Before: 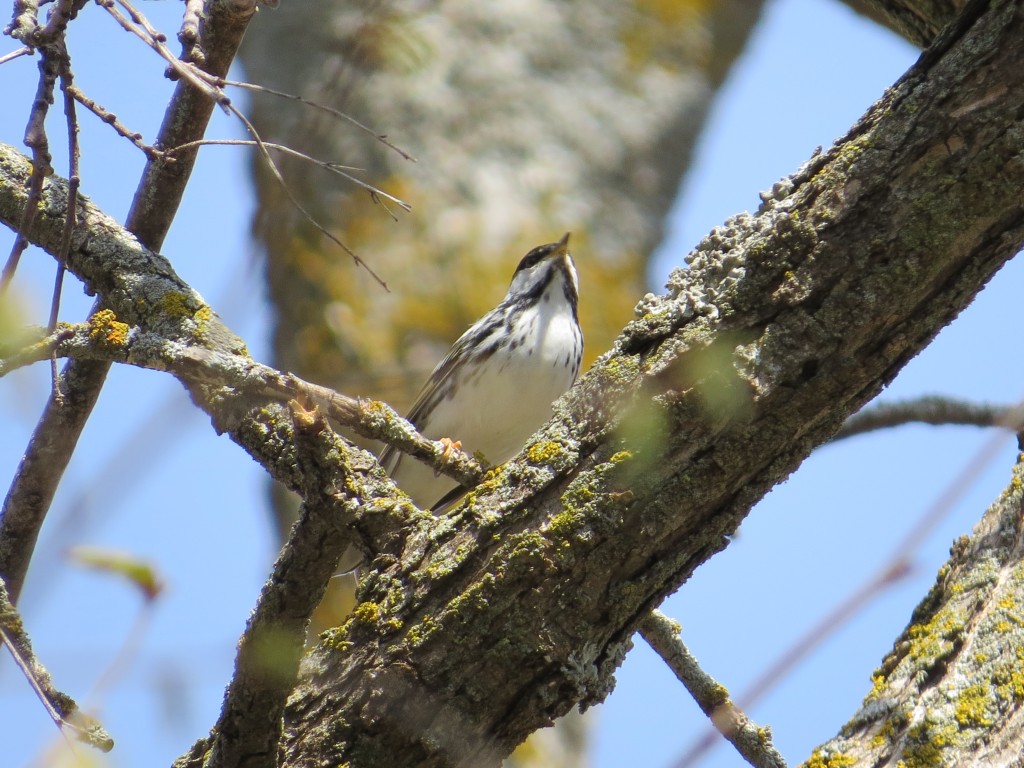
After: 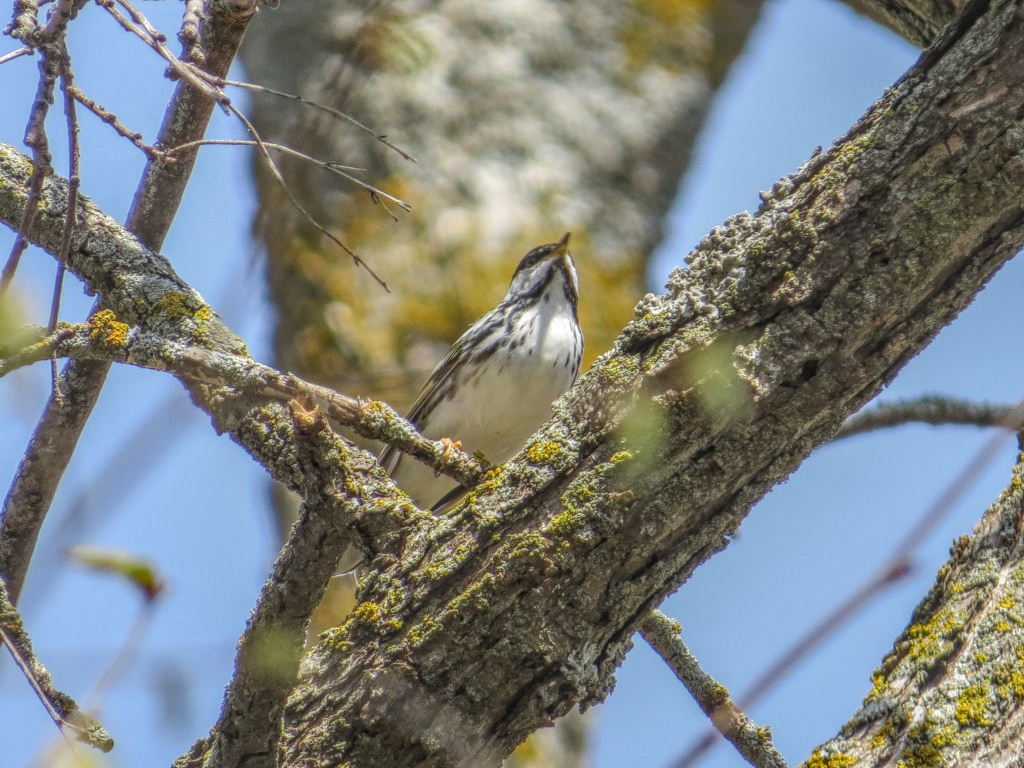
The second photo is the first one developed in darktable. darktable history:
local contrast: highlights 1%, shadows 2%, detail 199%, midtone range 0.251
